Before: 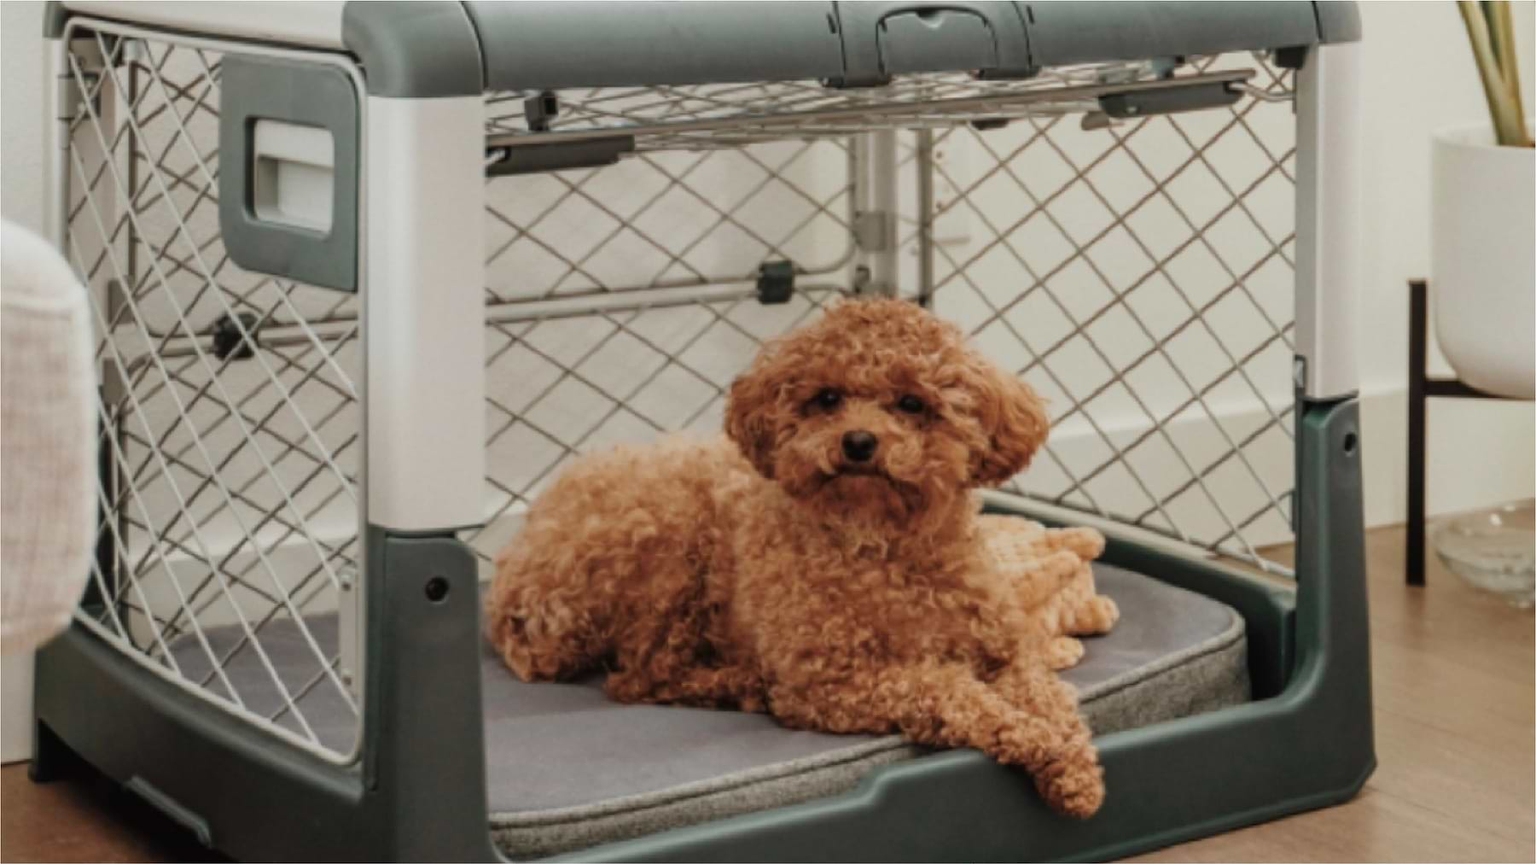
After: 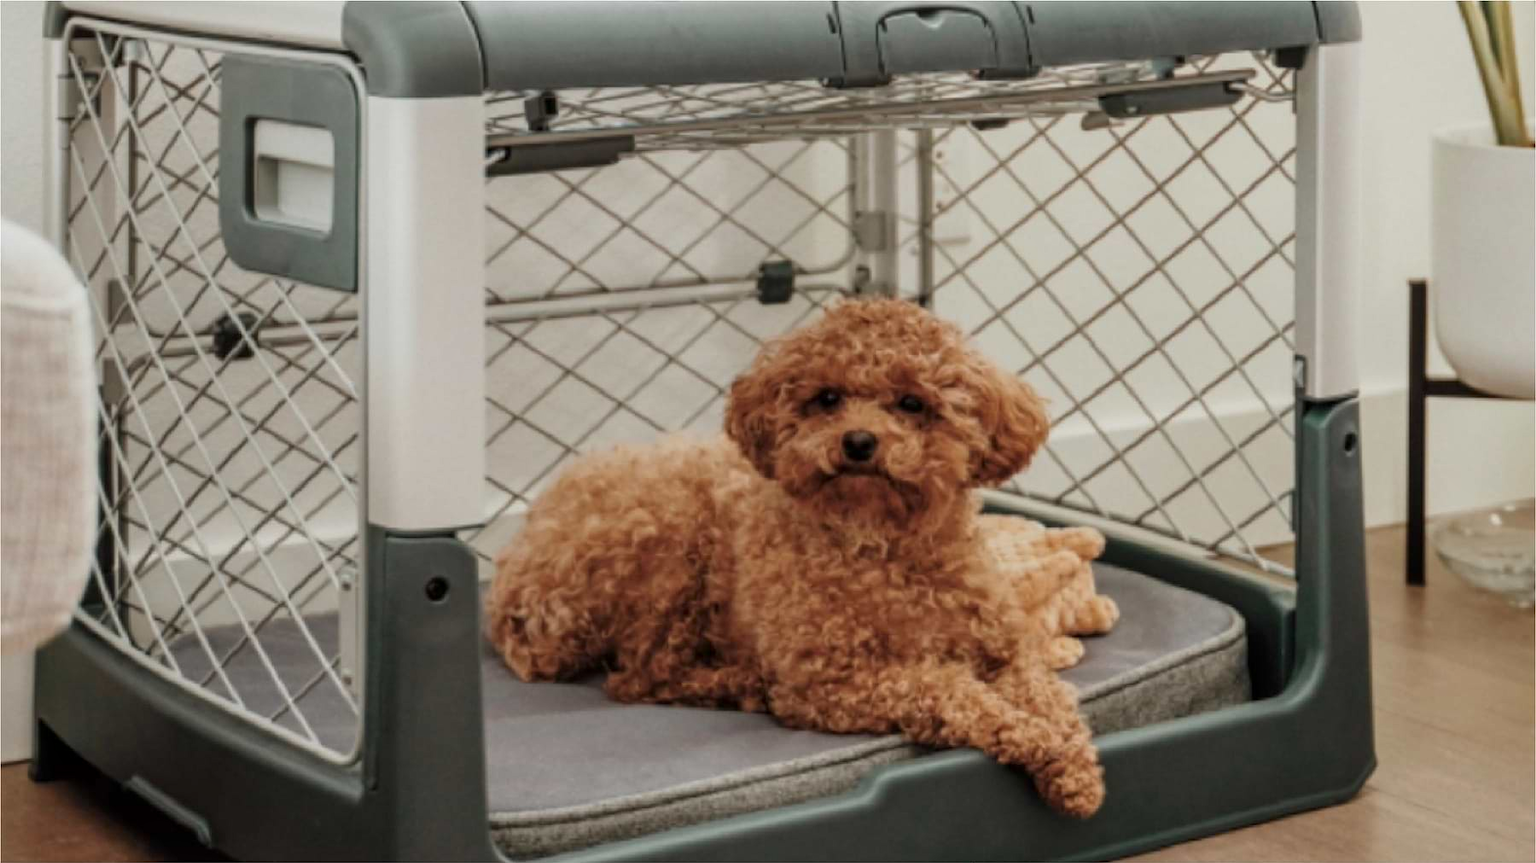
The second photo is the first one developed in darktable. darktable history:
local contrast: highlights 103%, shadows 99%, detail 120%, midtone range 0.2
